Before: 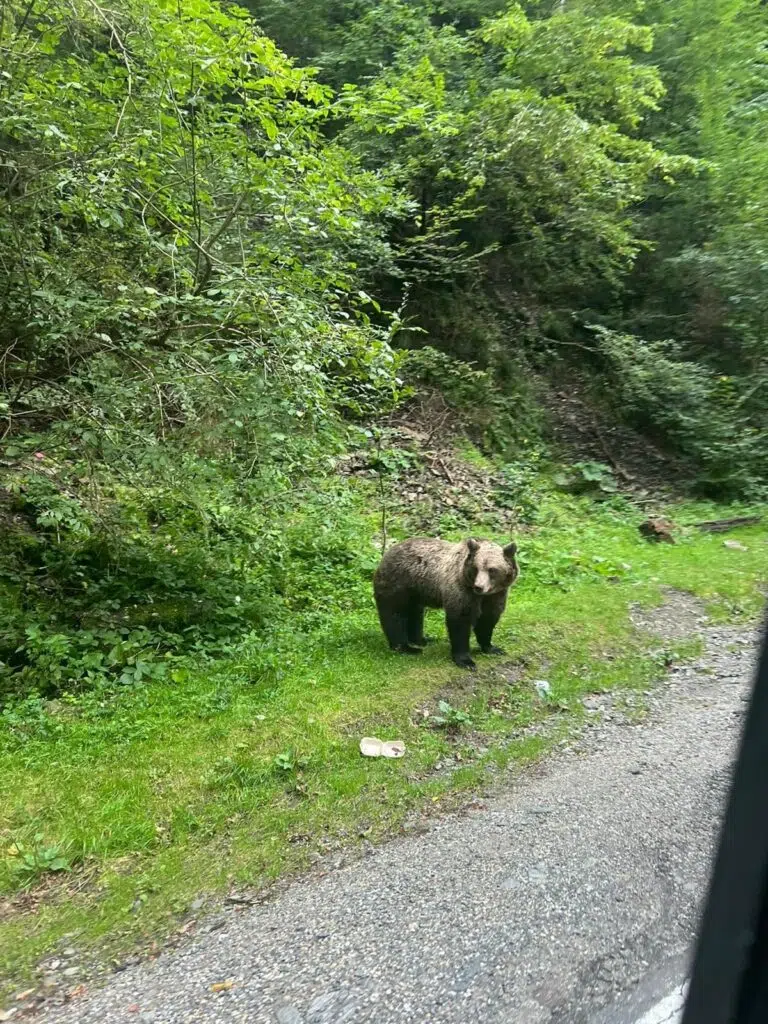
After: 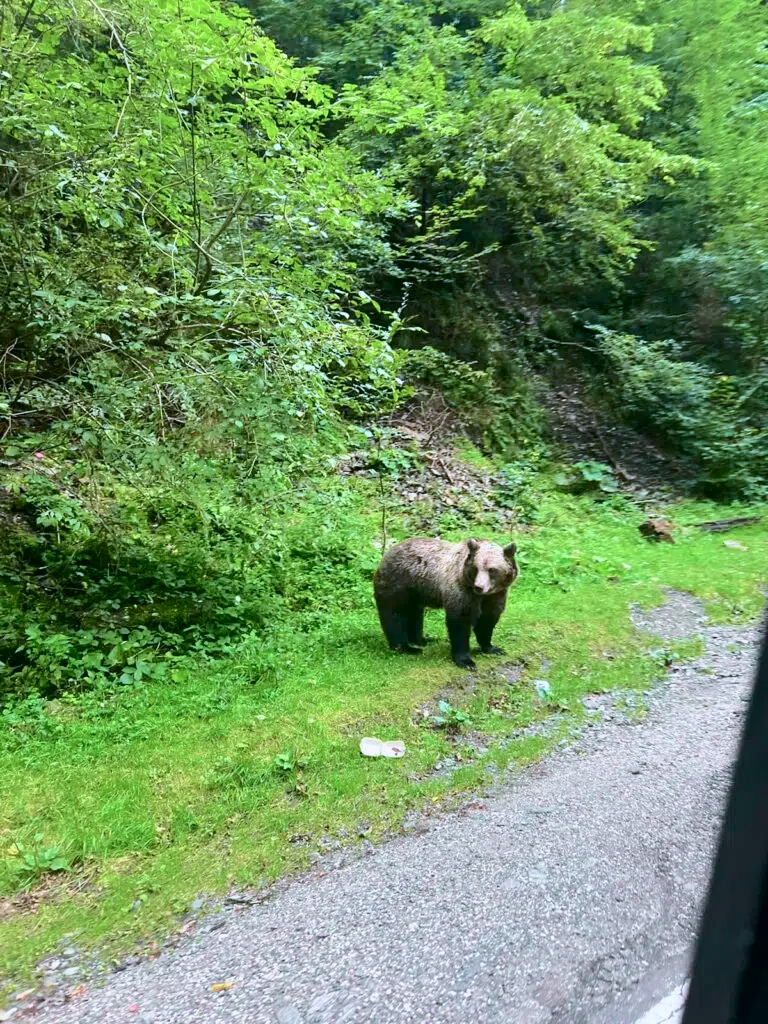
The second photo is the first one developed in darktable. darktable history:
tone curve: curves: ch0 [(0, 0) (0.035, 0.017) (0.131, 0.108) (0.279, 0.279) (0.476, 0.554) (0.617, 0.693) (0.704, 0.77) (0.801, 0.854) (0.895, 0.927) (1, 0.976)]; ch1 [(0, 0) (0.318, 0.278) (0.444, 0.427) (0.493, 0.493) (0.537, 0.547) (0.594, 0.616) (0.746, 0.764) (1, 1)]; ch2 [(0, 0) (0.316, 0.292) (0.381, 0.37) (0.423, 0.448) (0.476, 0.482) (0.502, 0.498) (0.529, 0.532) (0.583, 0.608) (0.639, 0.657) (0.7, 0.7) (0.861, 0.808) (1, 0.951)], color space Lab, independent channels, preserve colors none
velvia: on, module defaults
white balance: red 0.967, blue 1.119, emerald 0.756
